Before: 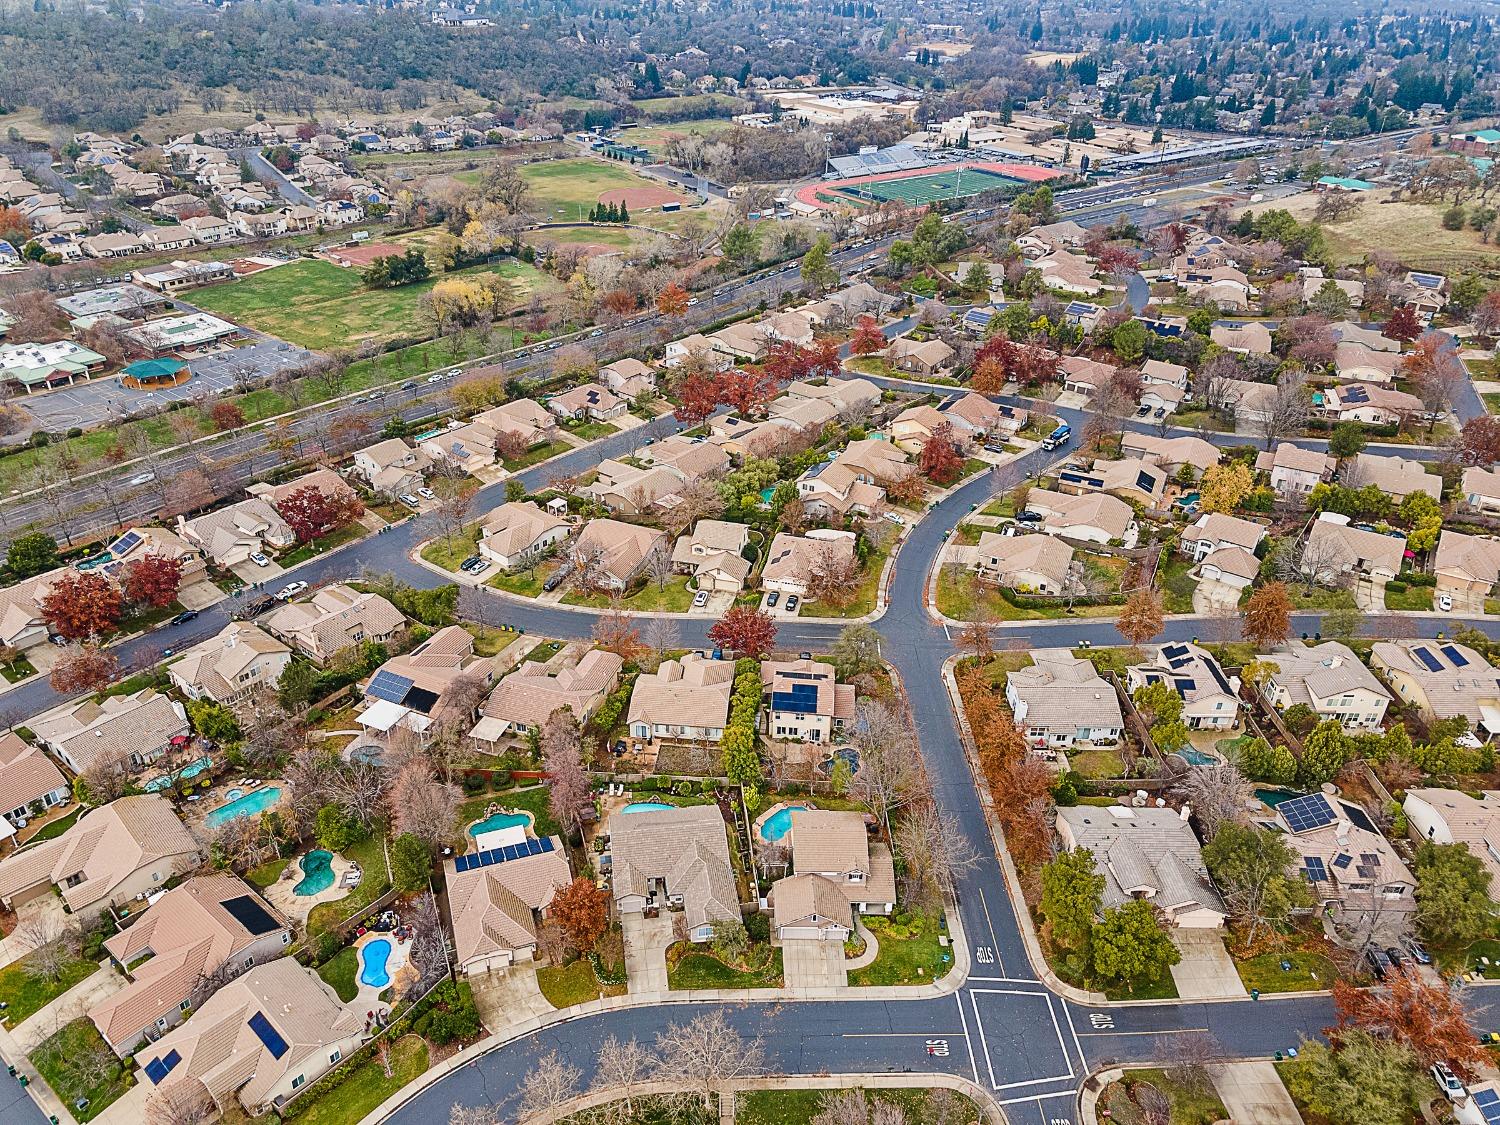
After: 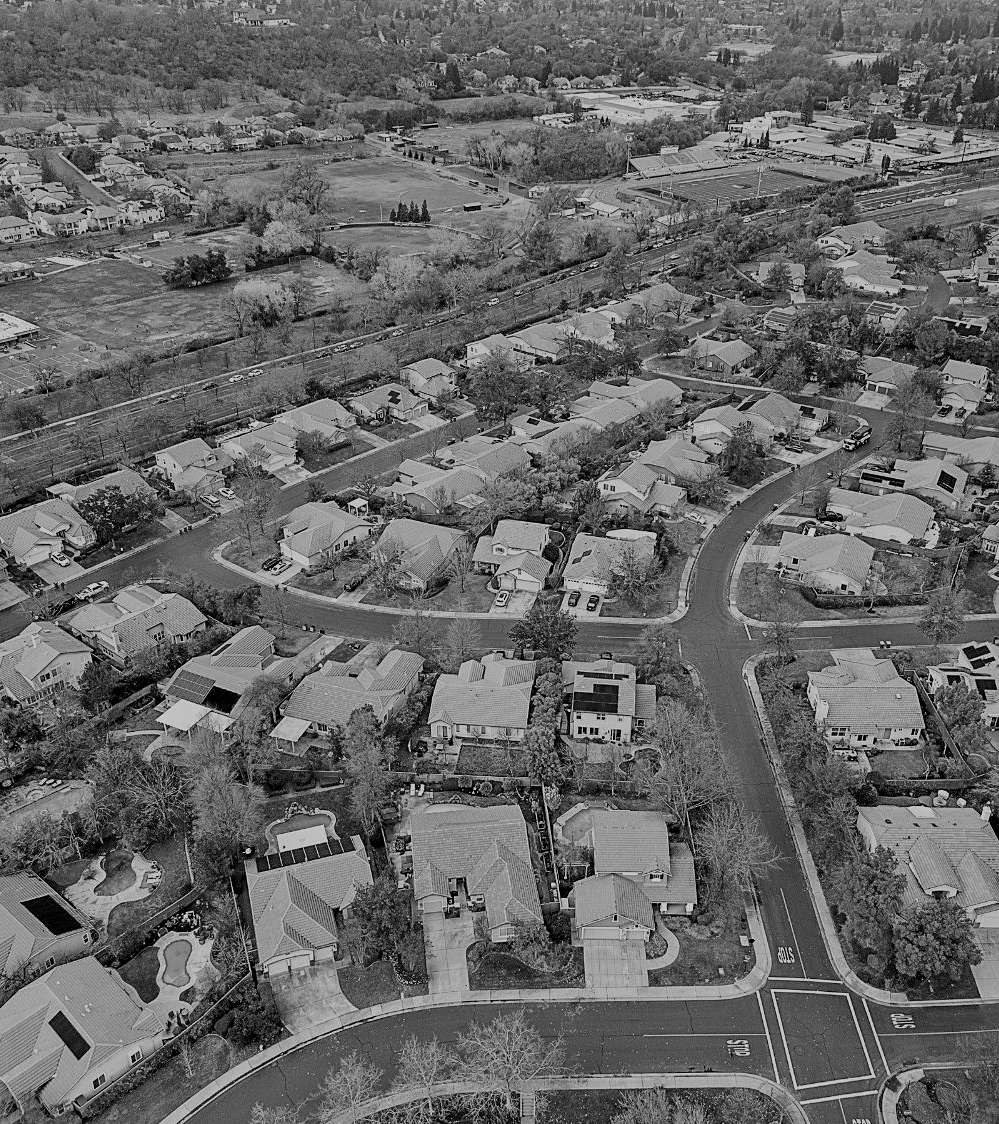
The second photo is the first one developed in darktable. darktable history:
crop and rotate: left 13.342%, right 19.991%
exposure: black level correction 0.009, exposure -0.637 EV, compensate highlight preservation false
monochrome: a -6.99, b 35.61, size 1.4
